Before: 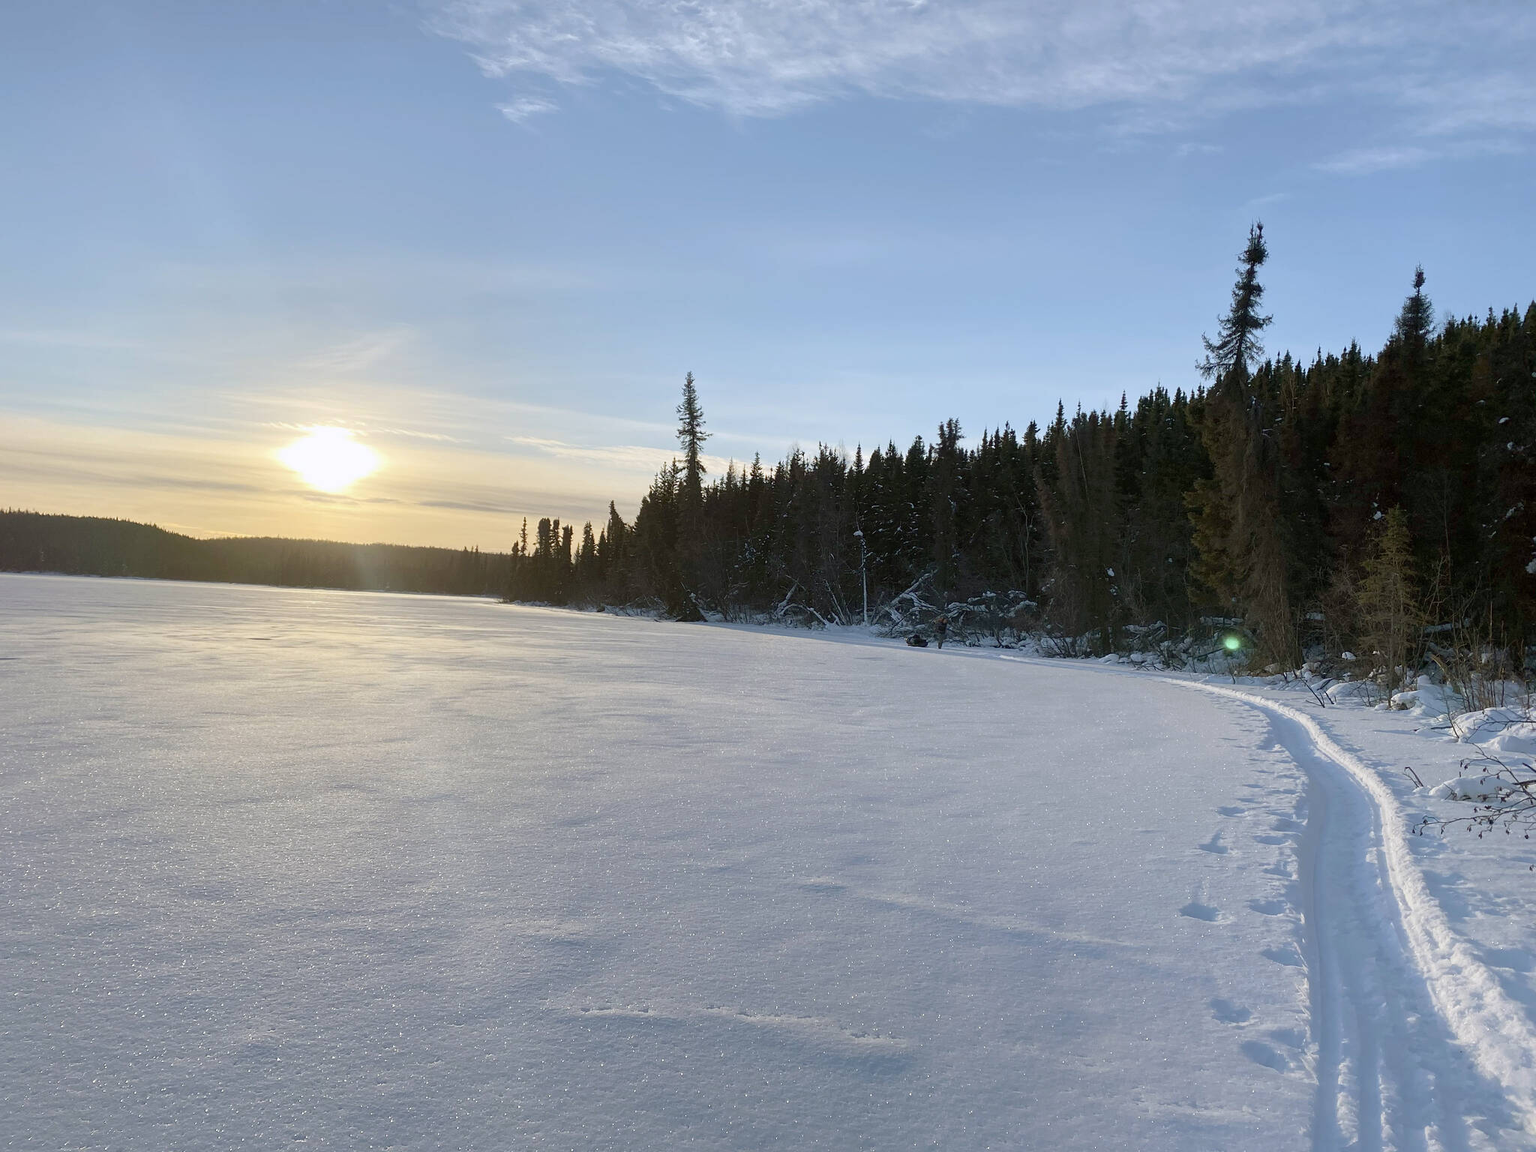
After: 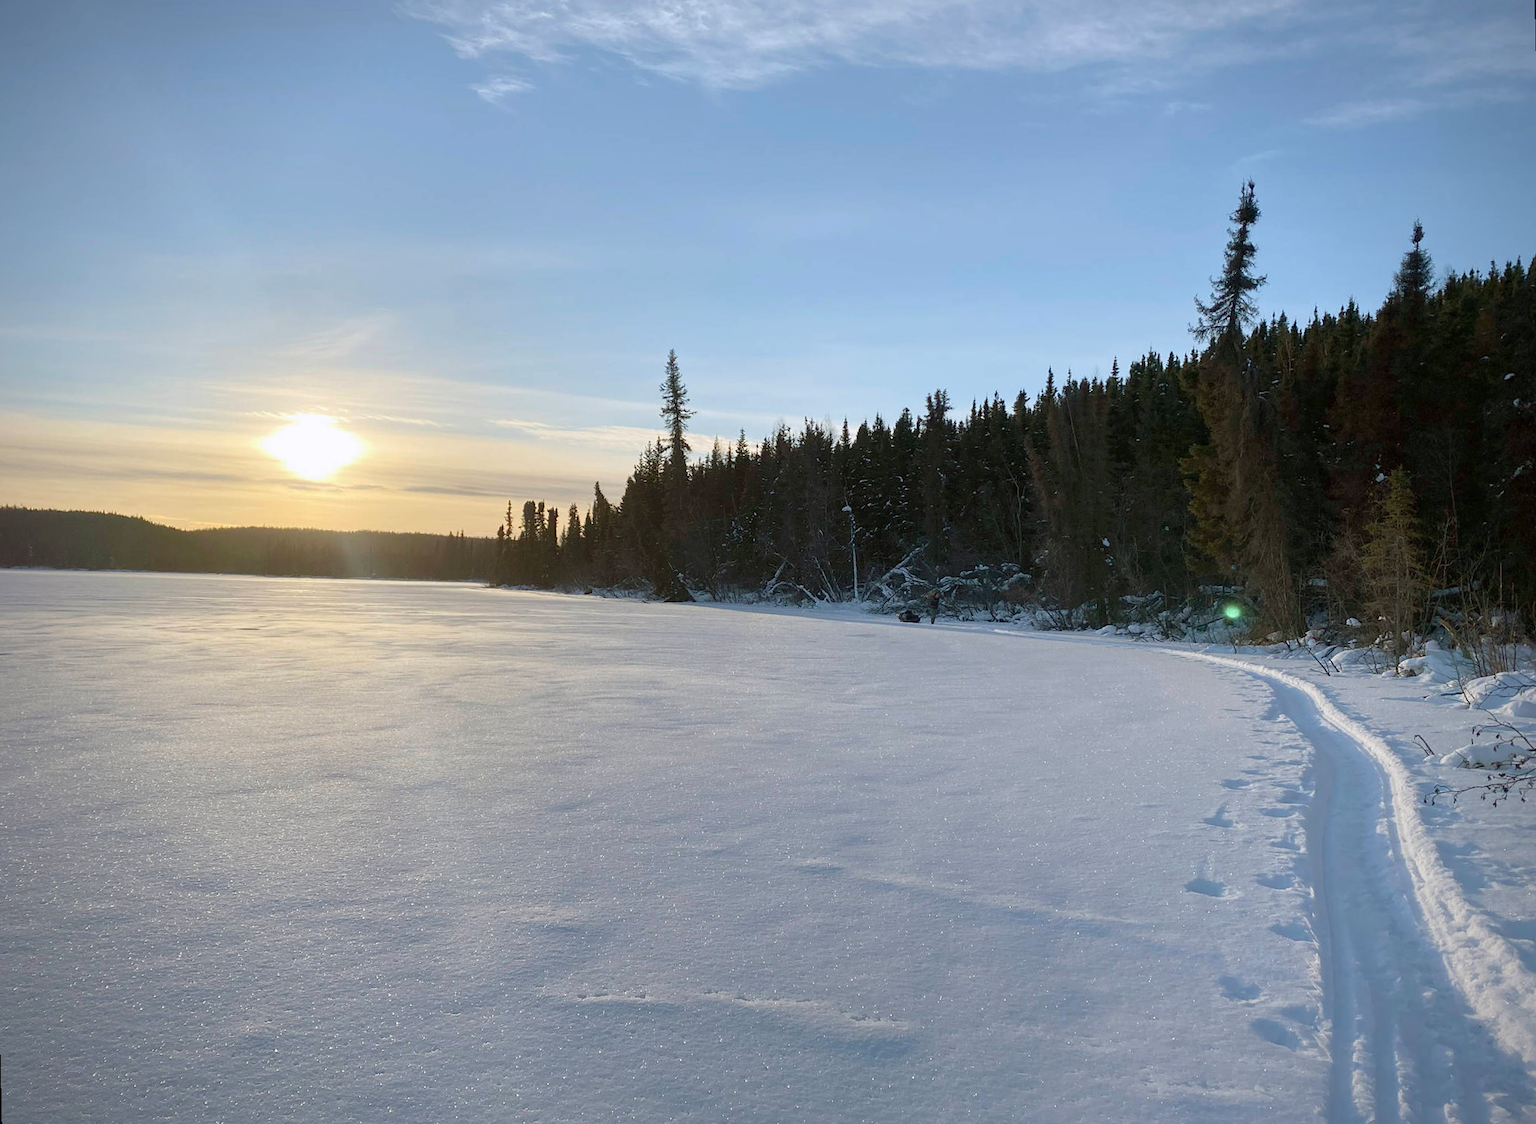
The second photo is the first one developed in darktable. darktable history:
rotate and perspective: rotation -1.32°, lens shift (horizontal) -0.031, crop left 0.015, crop right 0.985, crop top 0.047, crop bottom 0.982
vignetting: saturation 0, unbound false
